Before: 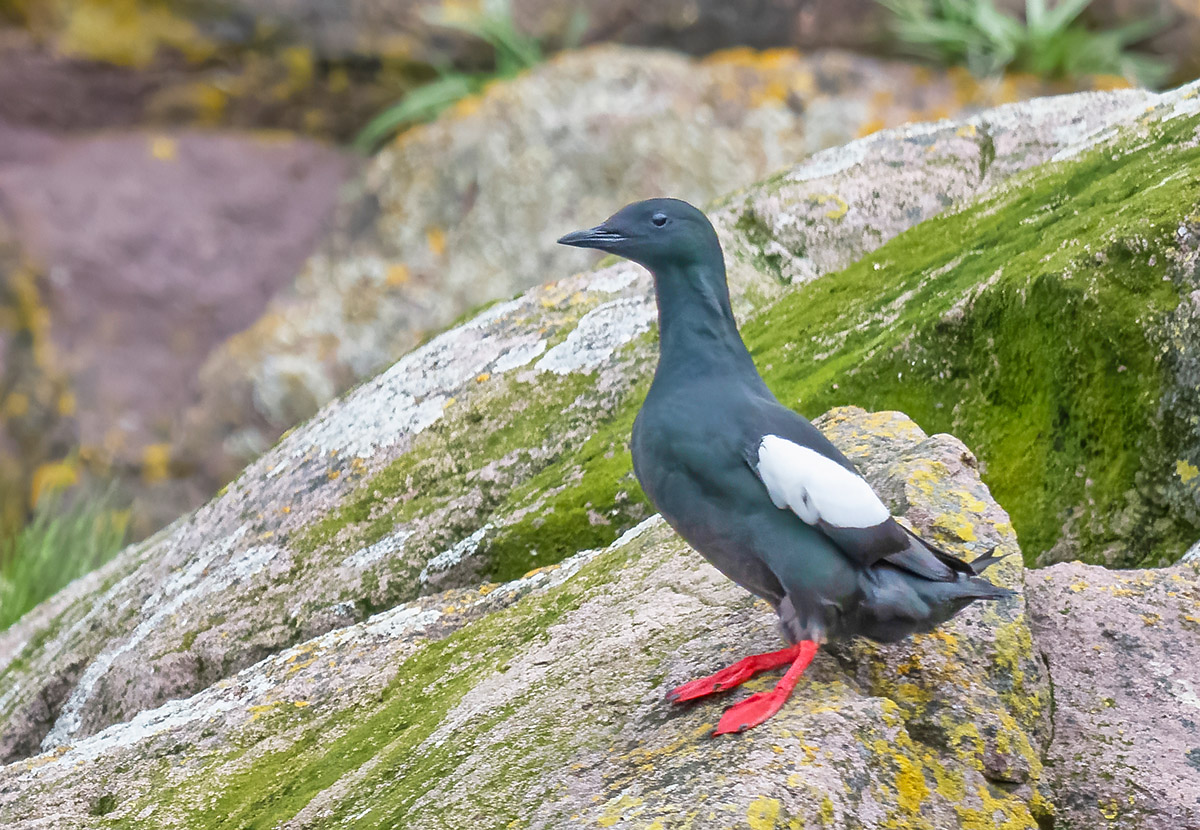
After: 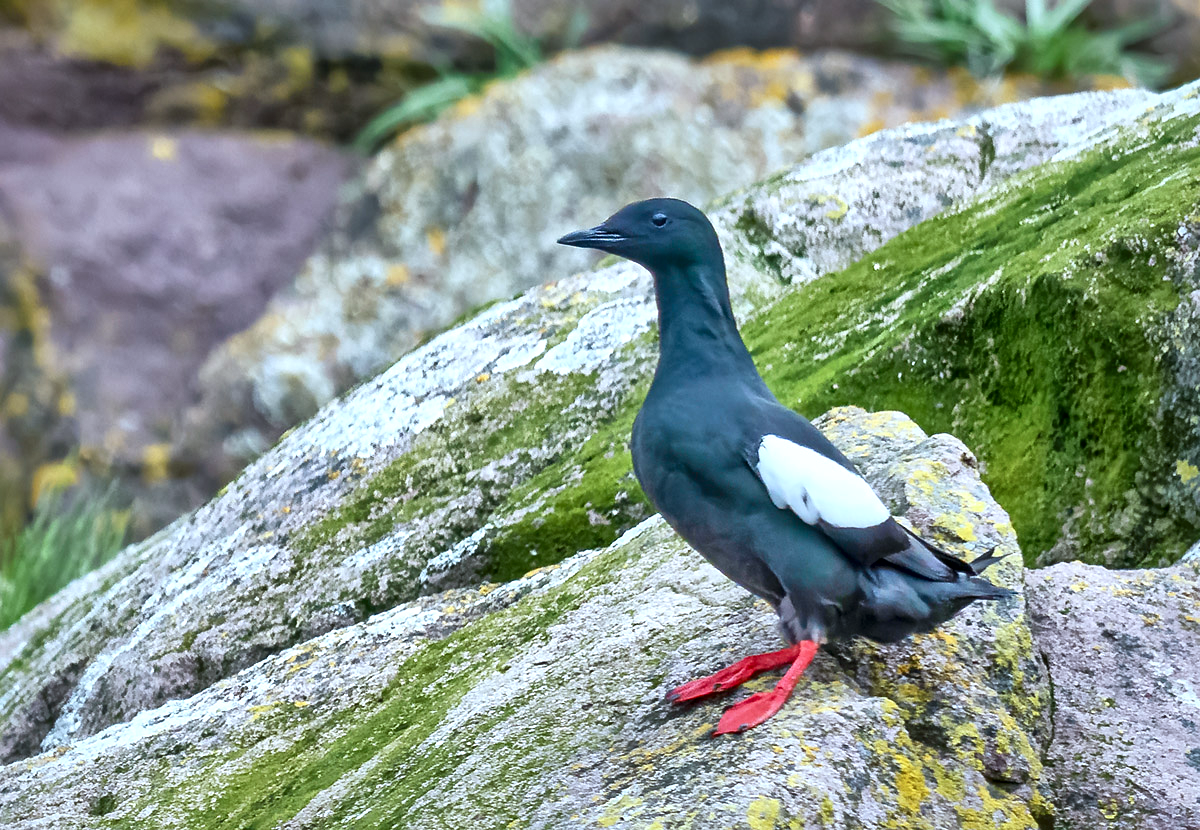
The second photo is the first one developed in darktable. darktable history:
local contrast: mode bilateral grid, contrast 70, coarseness 75, detail 180%, midtone range 0.2
color calibration: illuminant Planckian (black body), x 0.375, y 0.373, temperature 4117 K
